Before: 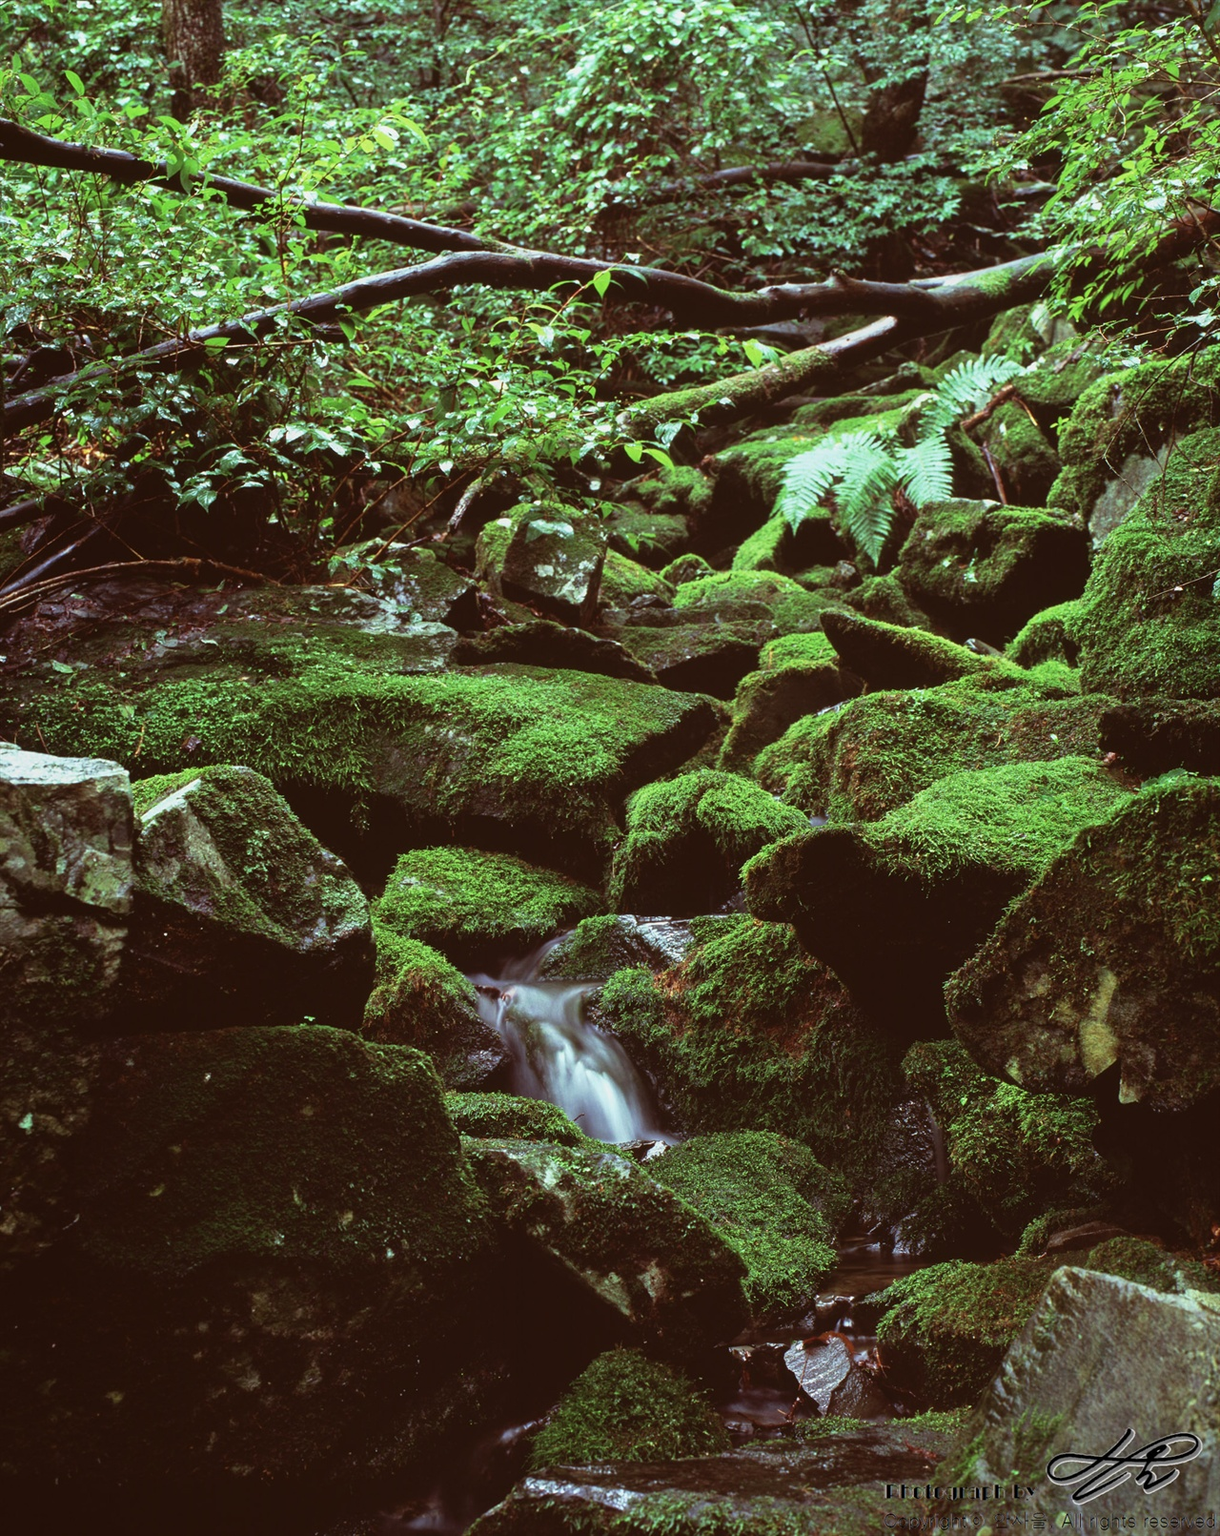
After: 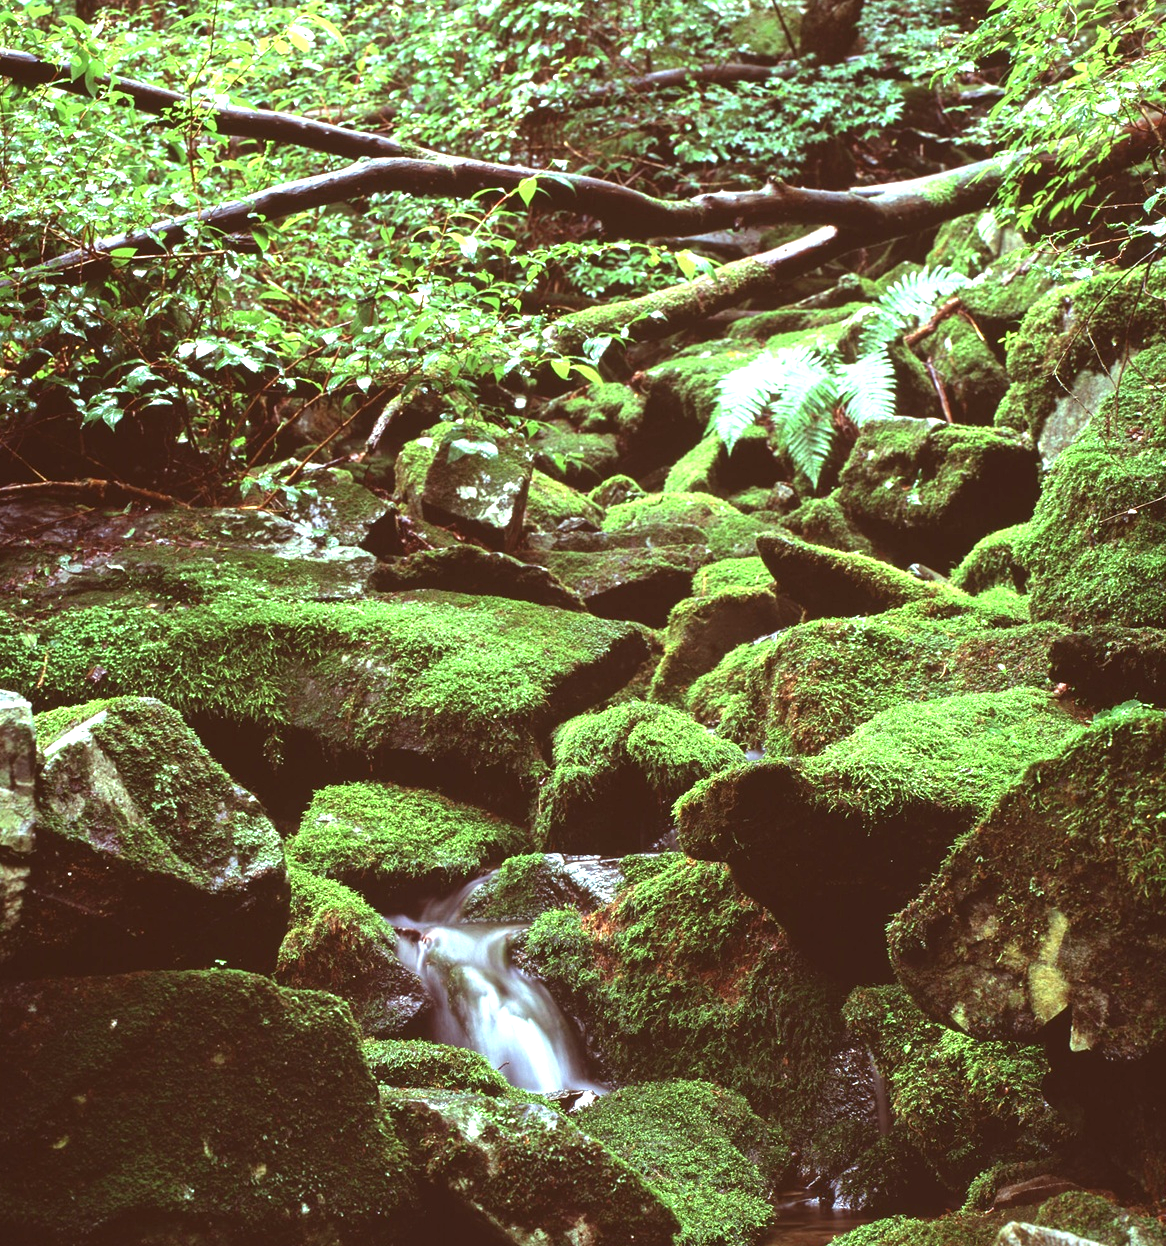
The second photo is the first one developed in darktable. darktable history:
exposure: black level correction 0, exposure 1.2 EV, compensate highlight preservation false
crop: left 8.155%, top 6.611%, bottom 15.385%
